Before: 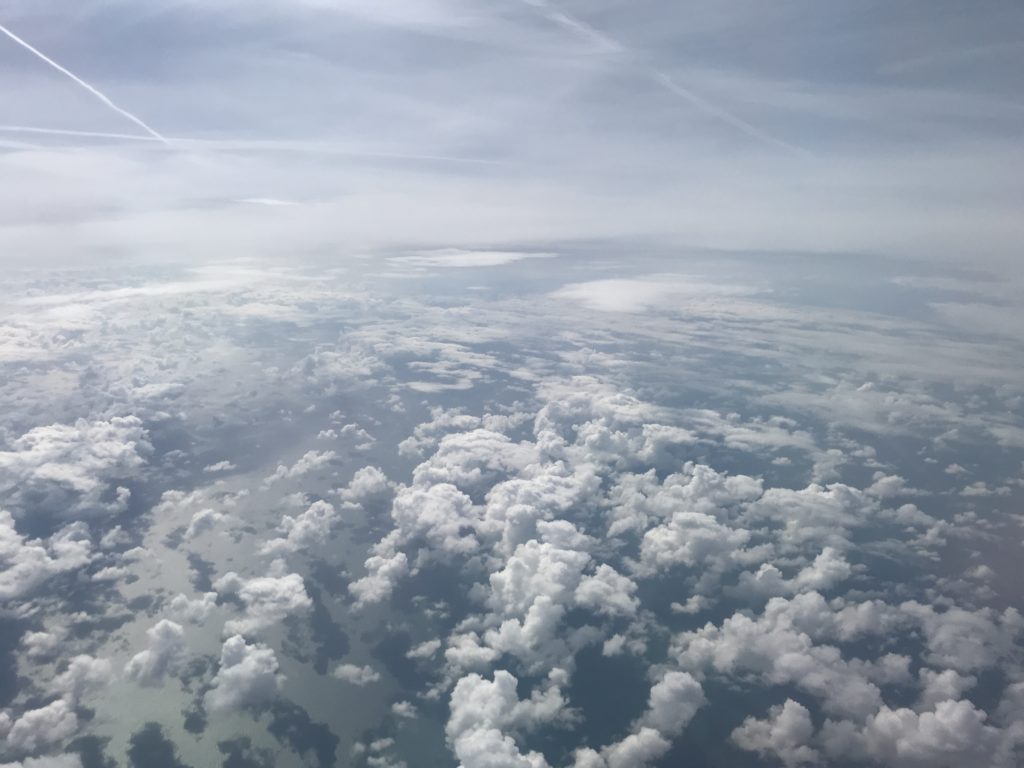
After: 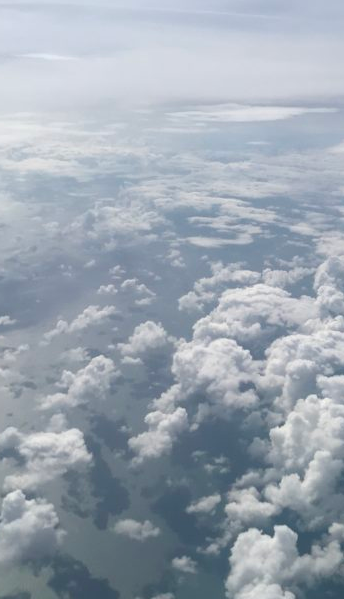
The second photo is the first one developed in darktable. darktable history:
crop and rotate: left 21.534%, top 18.94%, right 44.812%, bottom 2.971%
